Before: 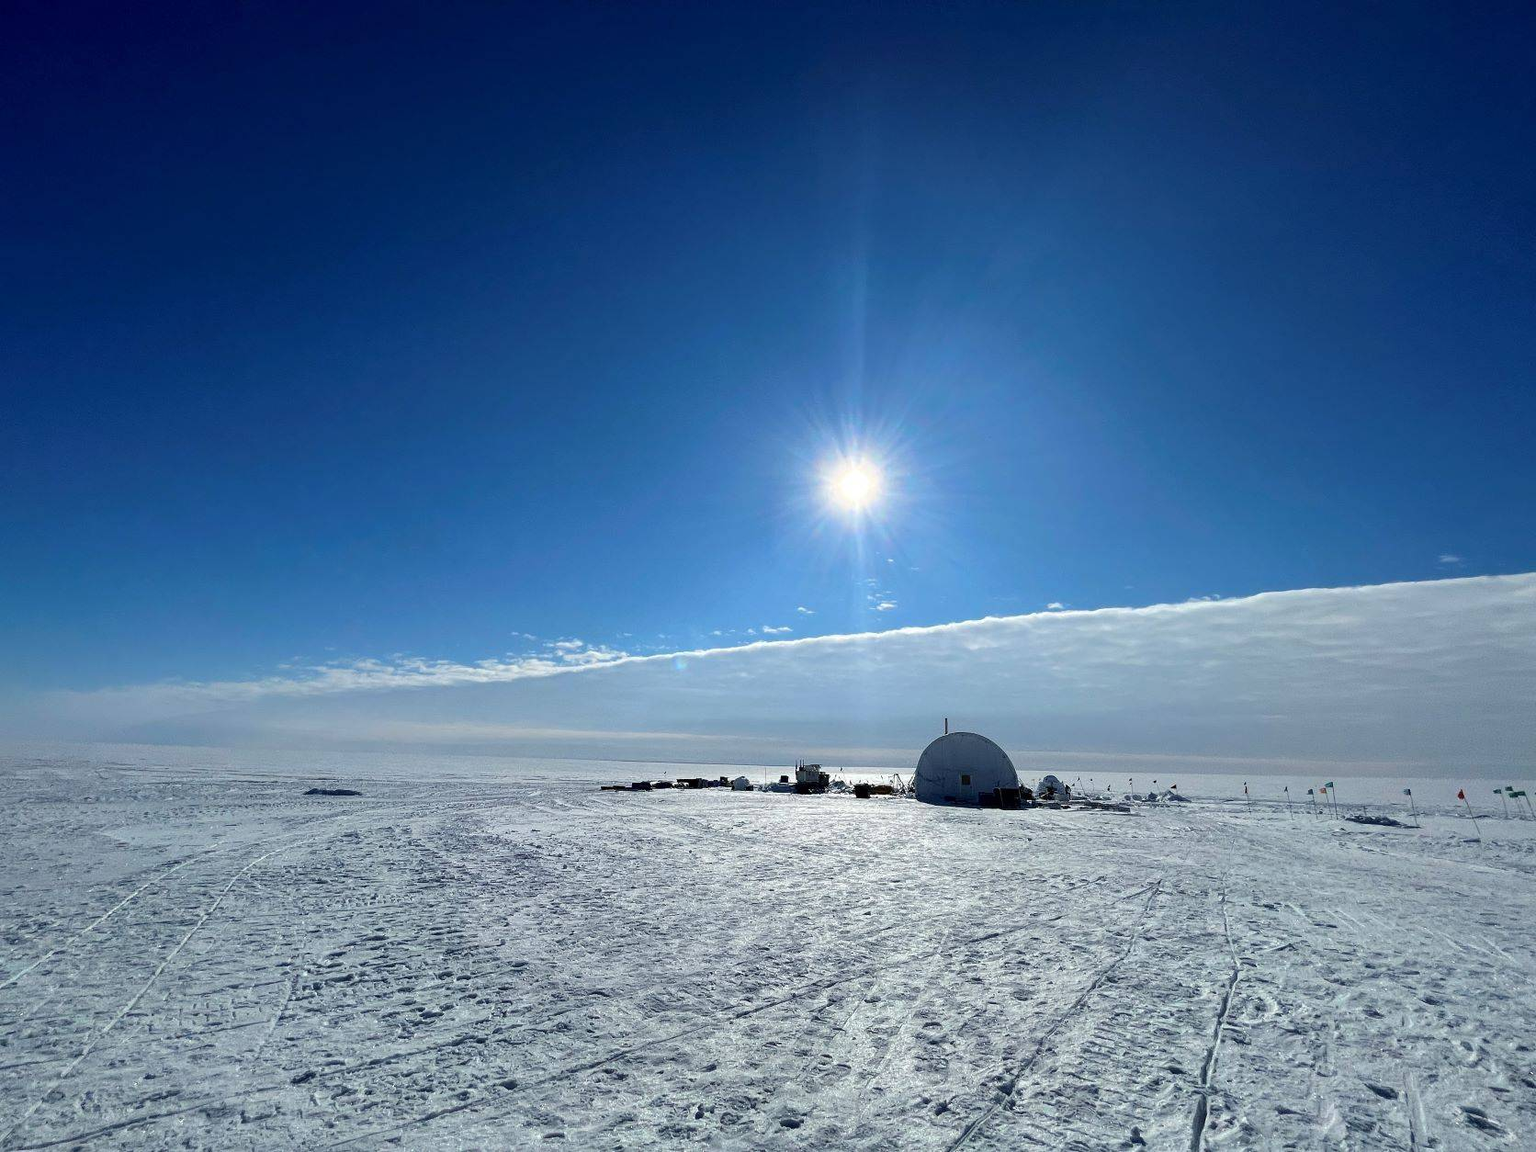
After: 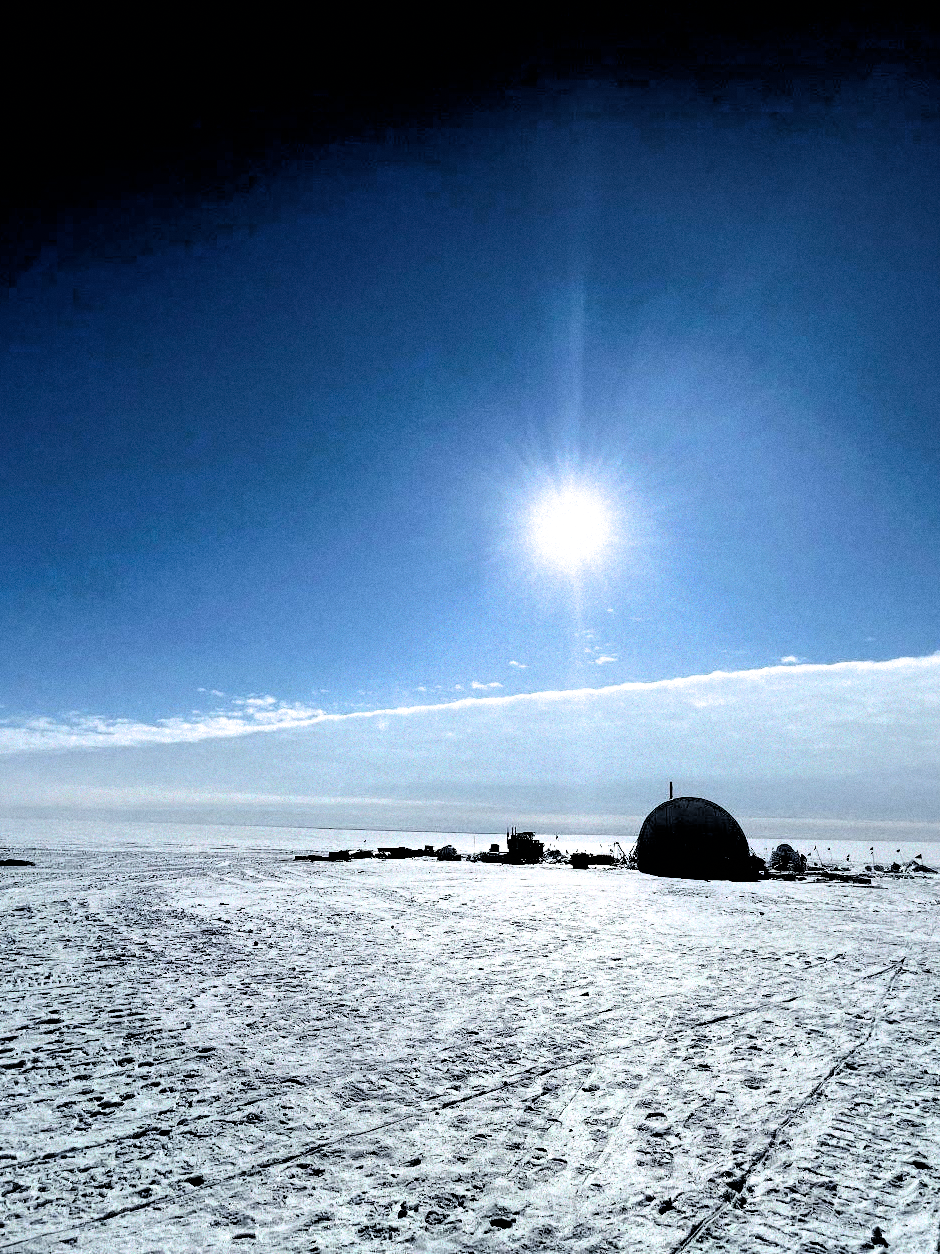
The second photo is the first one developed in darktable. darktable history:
crop: left 21.496%, right 22.254%
filmic rgb: black relative exposure -1 EV, white relative exposure 2.05 EV, hardness 1.52, contrast 2.25, enable highlight reconstruction true
grain: coarseness 0.09 ISO
